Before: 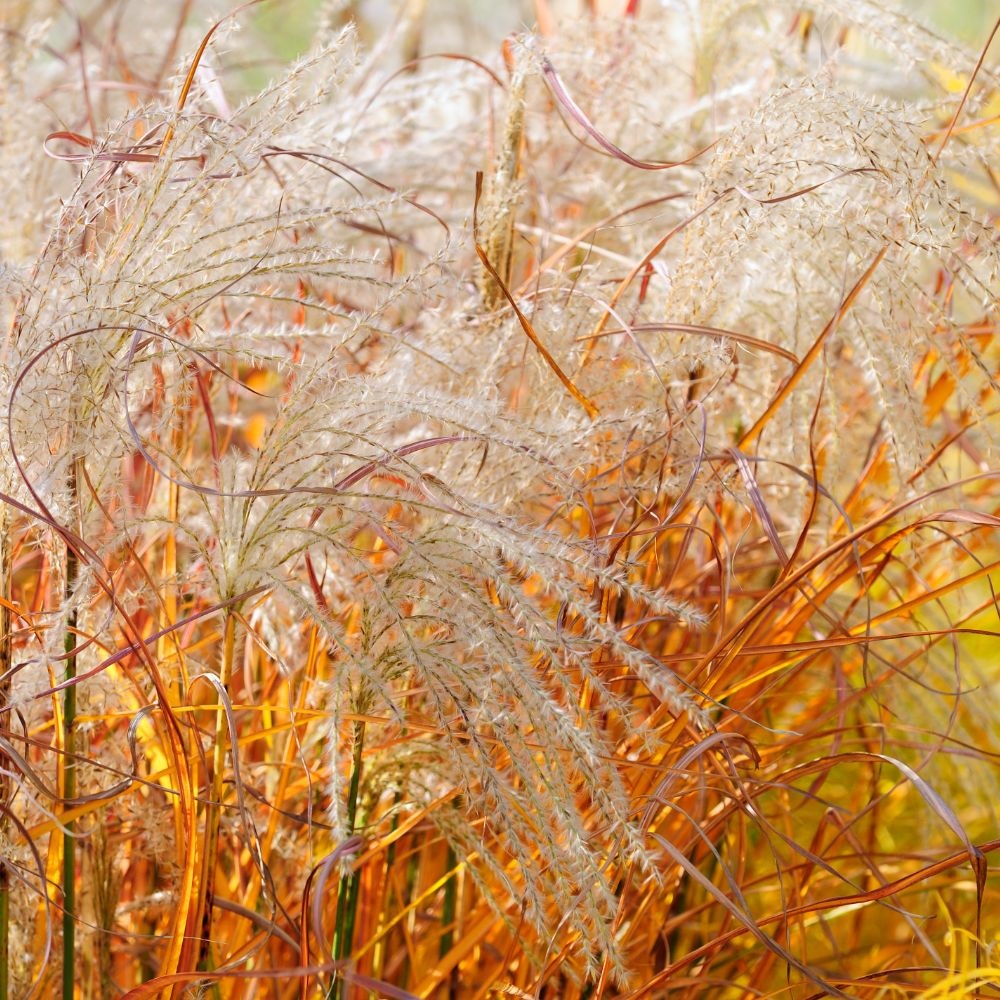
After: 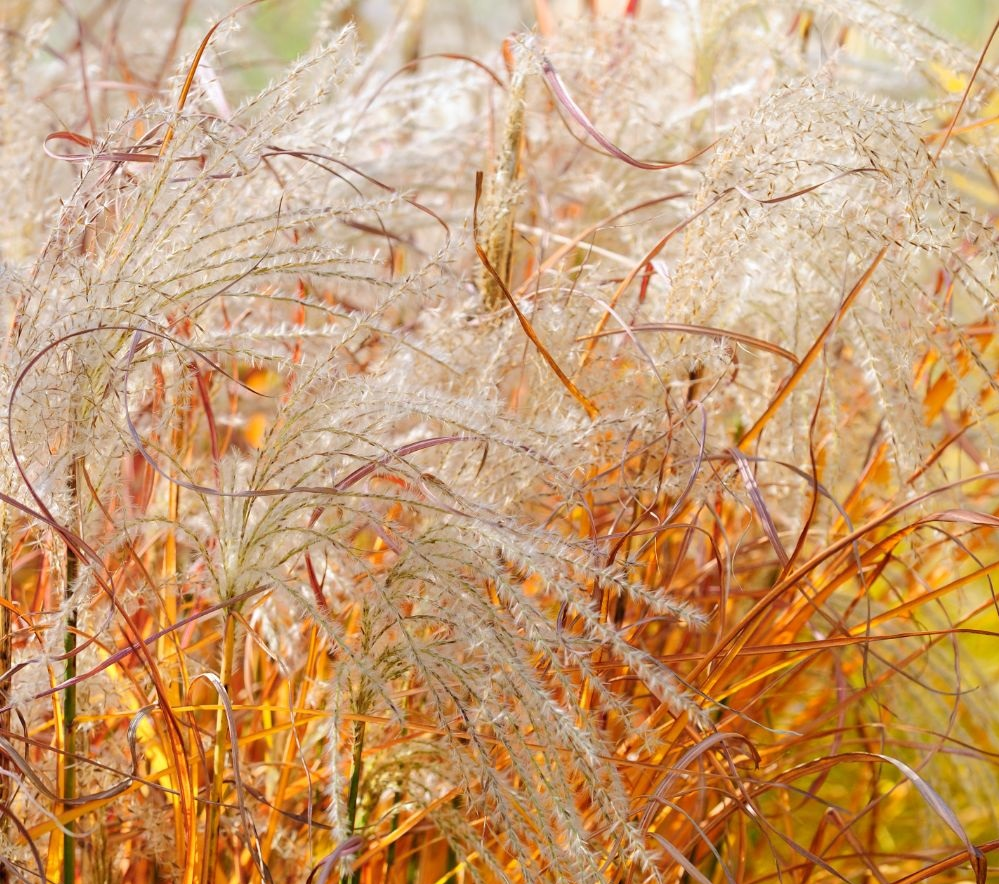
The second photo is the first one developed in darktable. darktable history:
crop and rotate: top 0%, bottom 11.543%
exposure: exposure 0.014 EV, compensate highlight preservation false
tone equalizer: edges refinement/feathering 500, mask exposure compensation -1.57 EV, preserve details no
